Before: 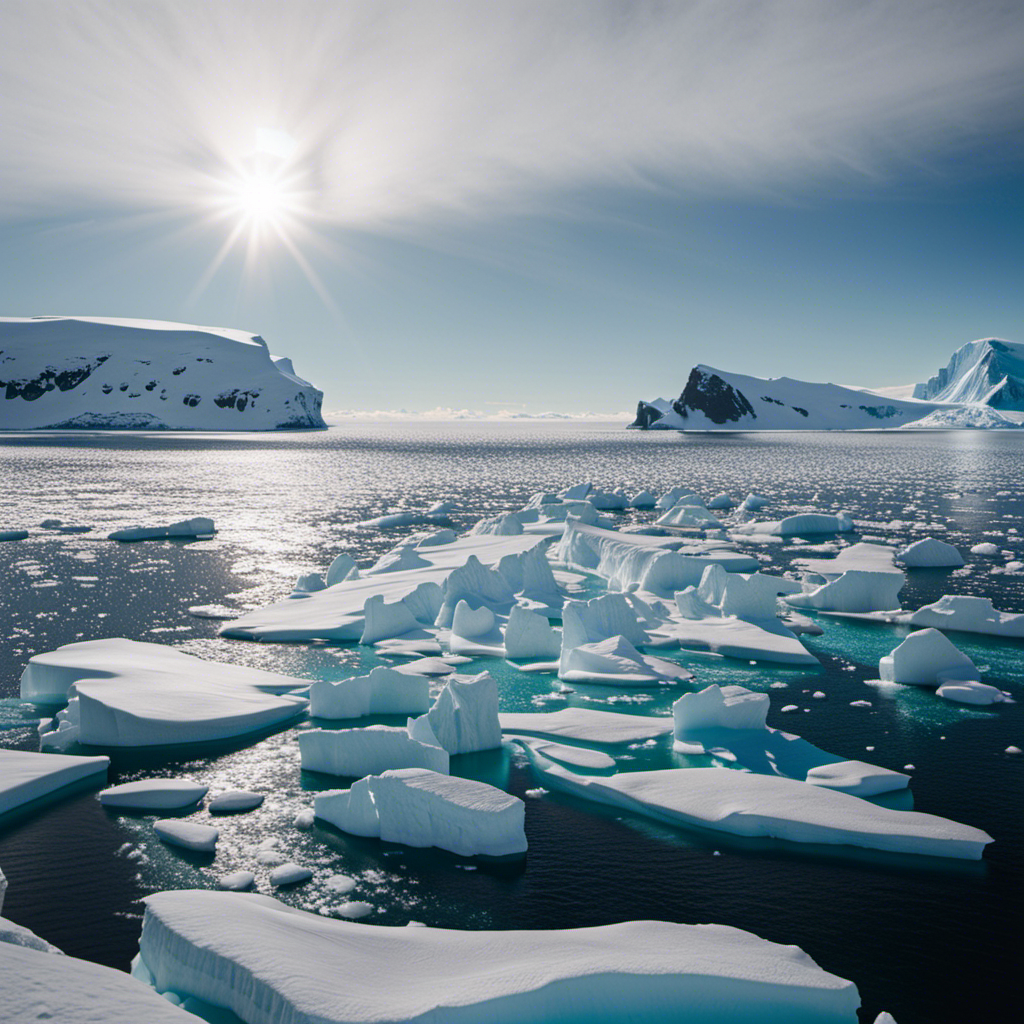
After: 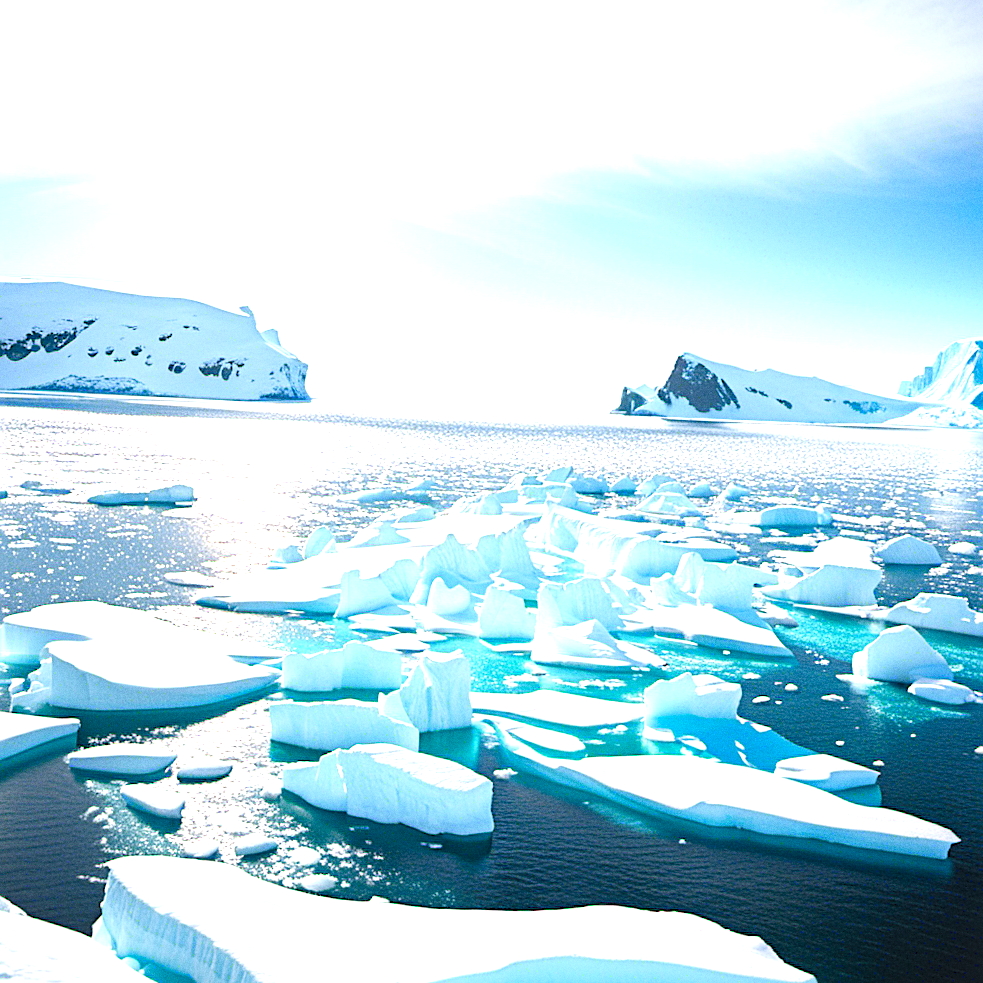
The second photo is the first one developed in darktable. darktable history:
crop and rotate: angle -2.38°
grain: coarseness 0.09 ISO
sharpen: on, module defaults
exposure: black level correction 0, exposure 1.2 EV, compensate exposure bias true, compensate highlight preservation false
levels: levels [0.036, 0.364, 0.827]
